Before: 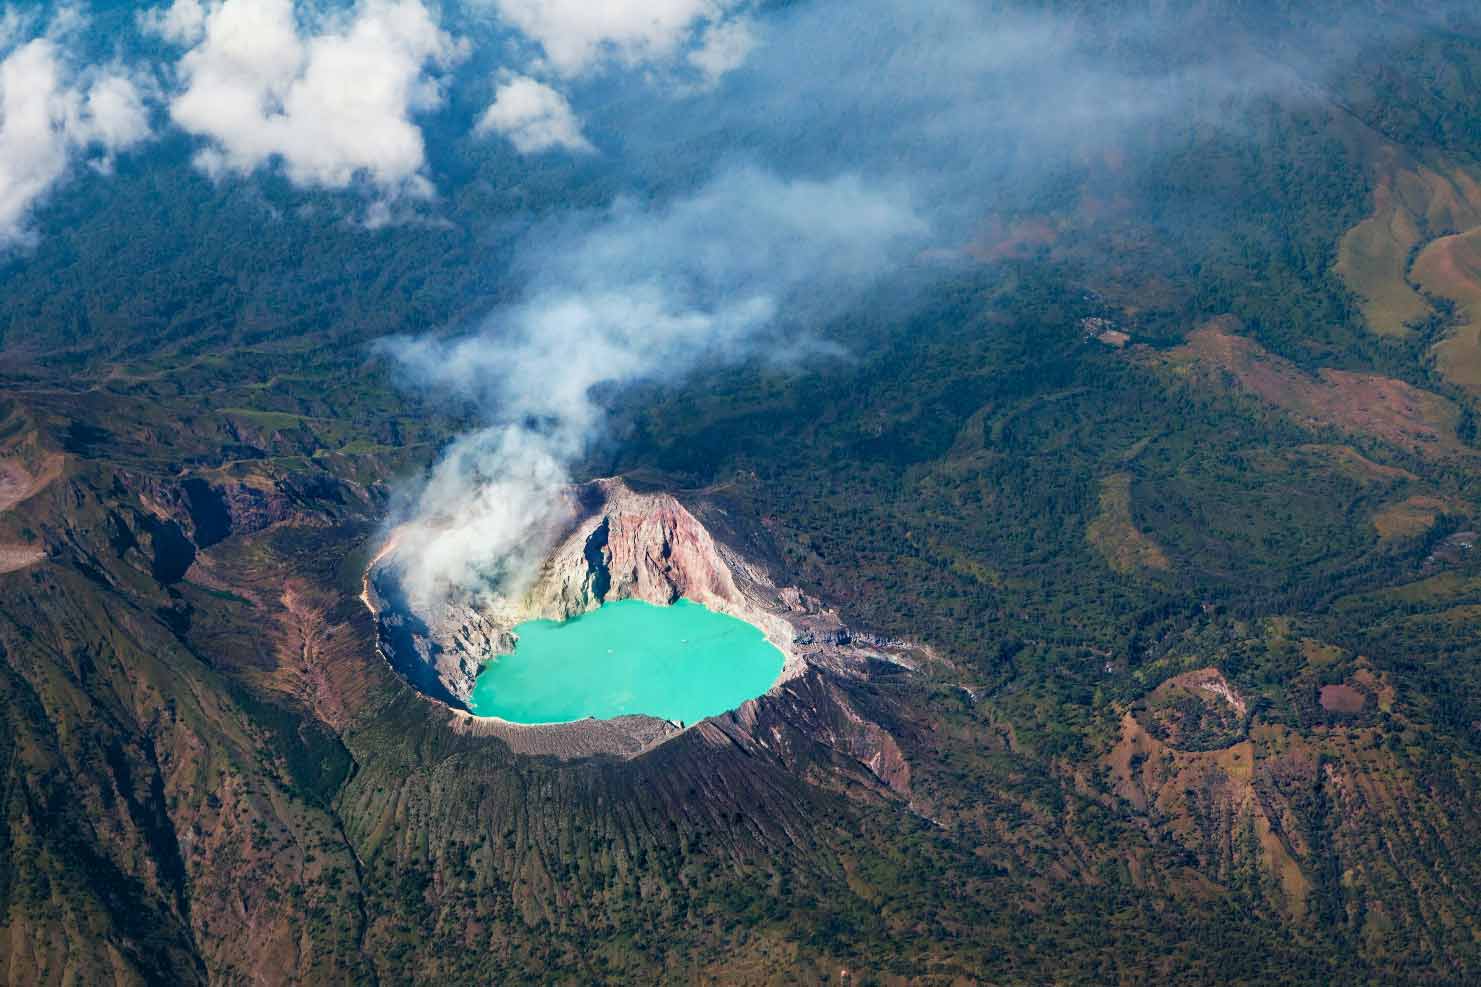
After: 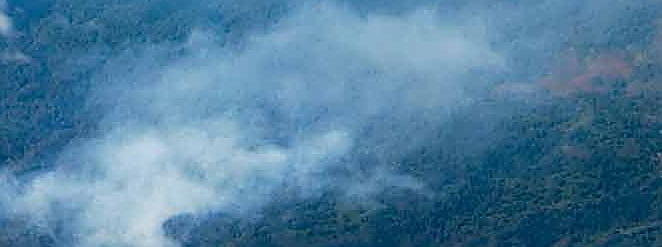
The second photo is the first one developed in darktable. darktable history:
crop: left 28.64%, top 16.832%, right 26.637%, bottom 58.055%
tone equalizer: -8 EV -0.002 EV, -7 EV 0.005 EV, -6 EV -0.009 EV, -5 EV 0.011 EV, -4 EV -0.012 EV, -3 EV 0.007 EV, -2 EV -0.062 EV, -1 EV -0.293 EV, +0 EV -0.582 EV, smoothing diameter 2%, edges refinement/feathering 20, mask exposure compensation -1.57 EV, filter diffusion 5
sharpen: amount 1
